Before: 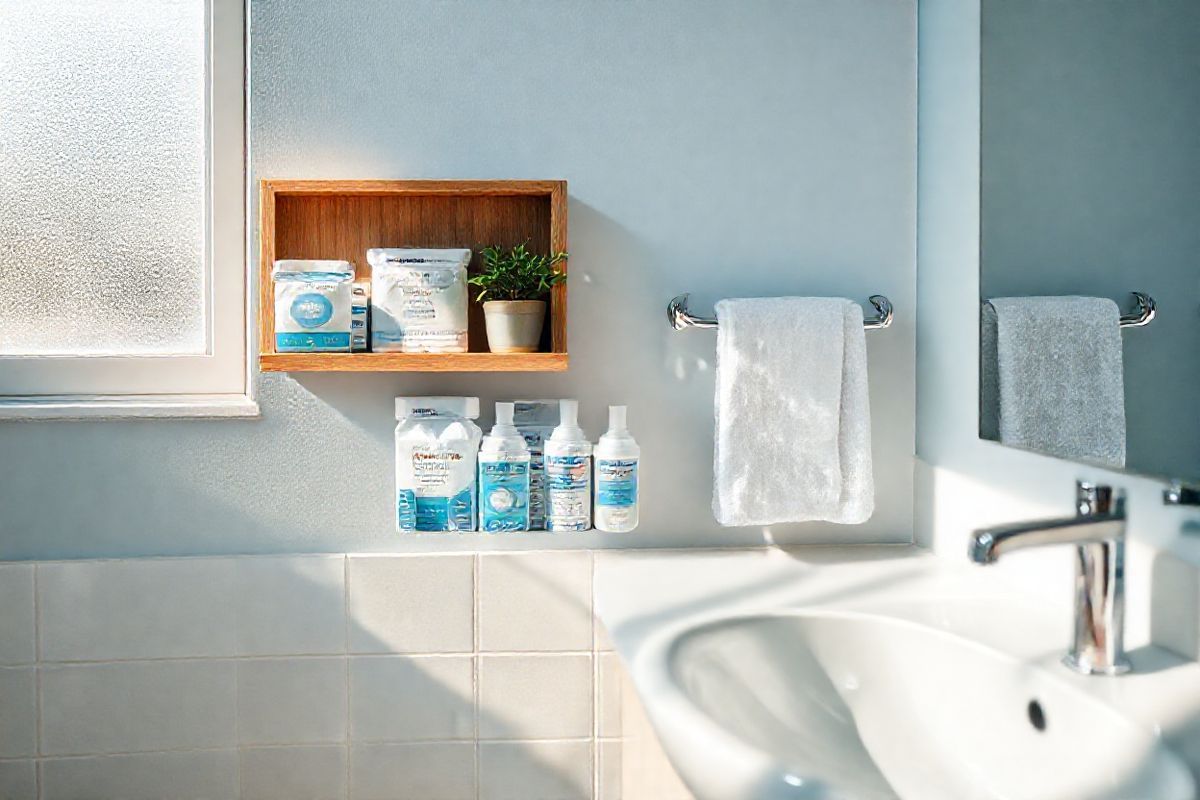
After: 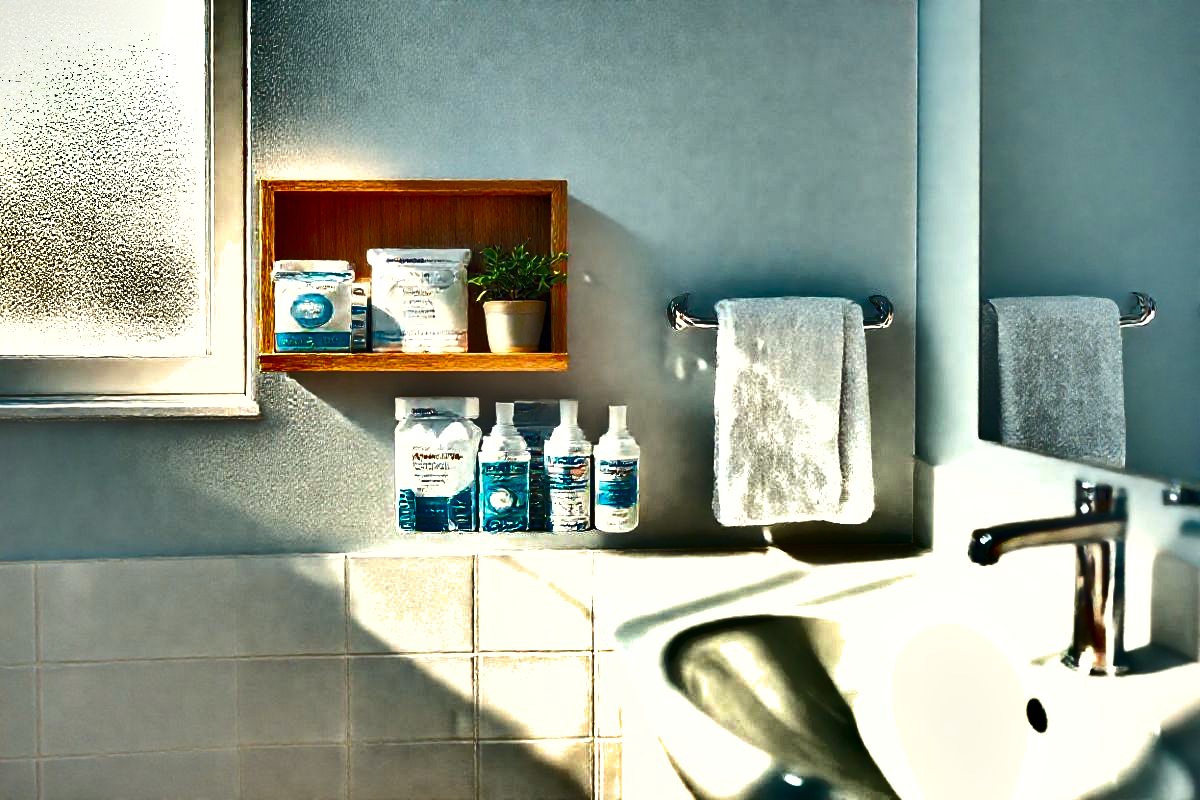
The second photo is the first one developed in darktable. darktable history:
color balance rgb: highlights gain › luminance 5.657%, highlights gain › chroma 2.569%, highlights gain › hue 87.33°, perceptual saturation grading › global saturation 10.051%, perceptual brilliance grading › global brilliance 10.728%, global vibrance 20%
exposure: compensate highlight preservation false
shadows and highlights: shadows 20.87, highlights -82.6, soften with gaussian
